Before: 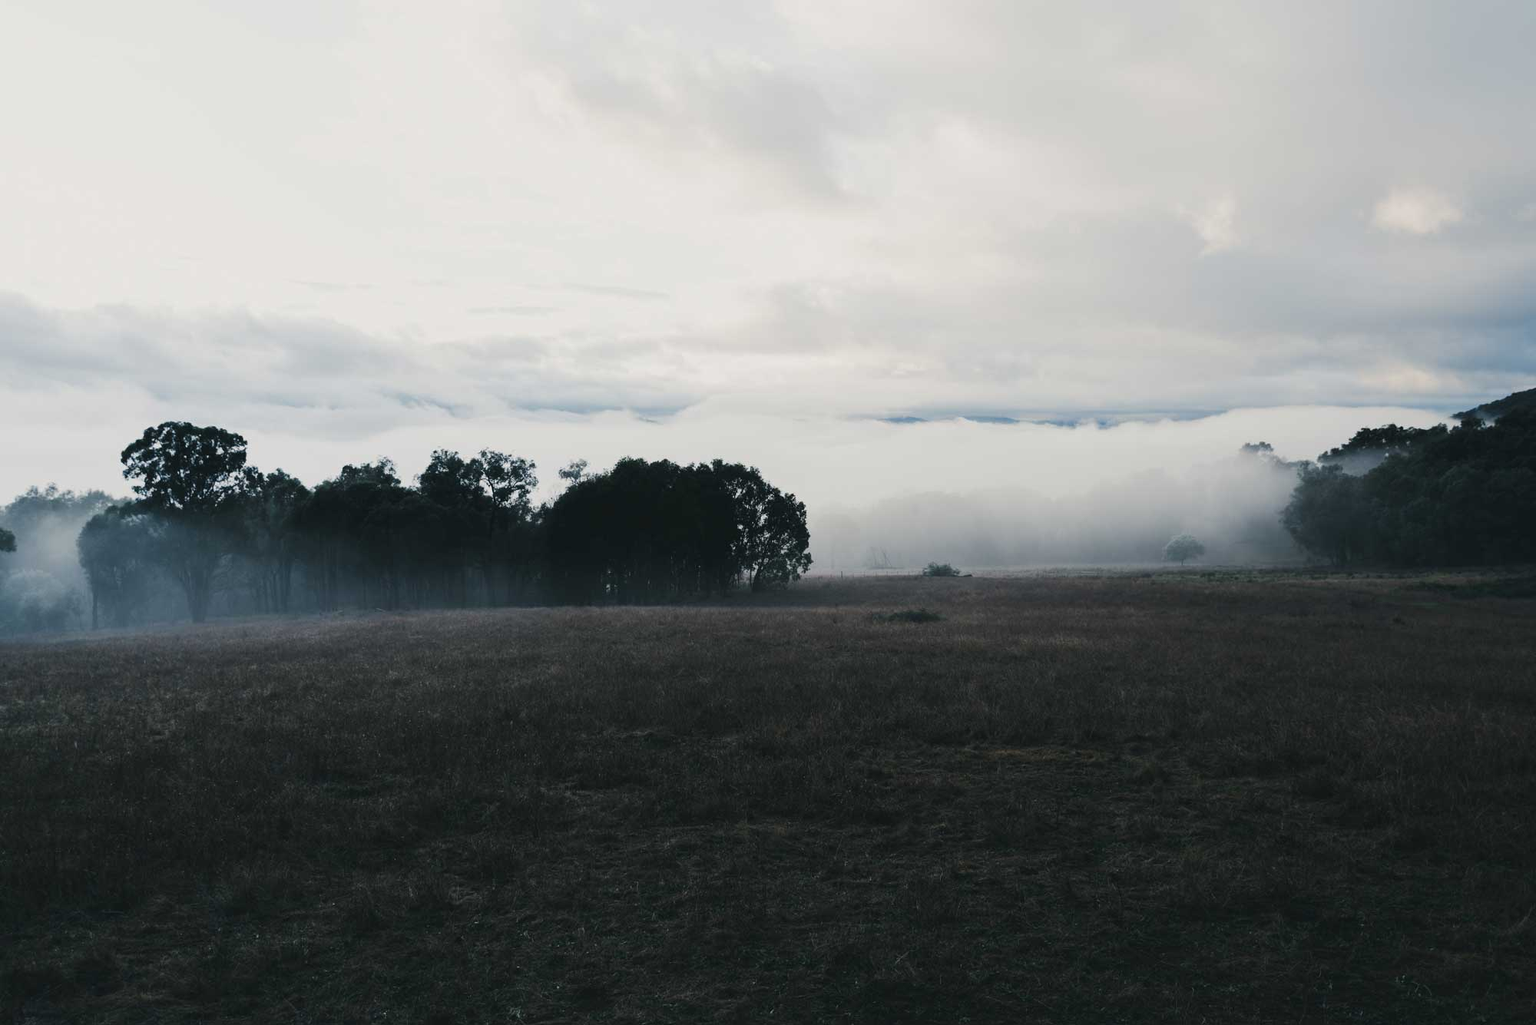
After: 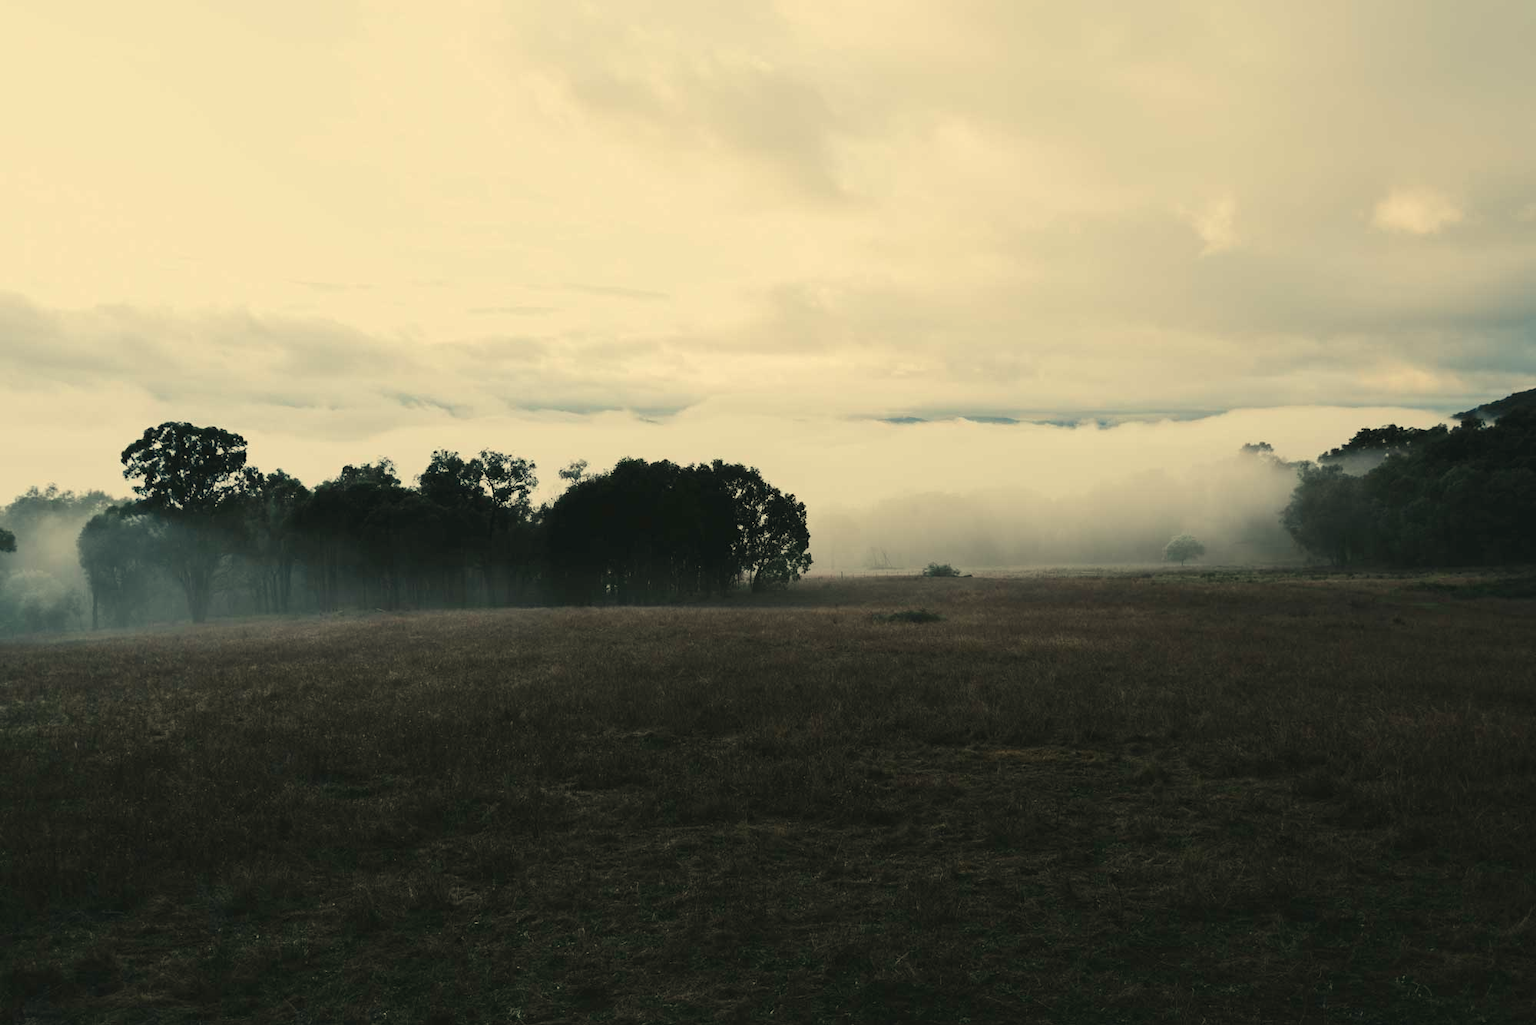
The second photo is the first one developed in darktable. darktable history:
white balance: red 1.08, blue 0.791
